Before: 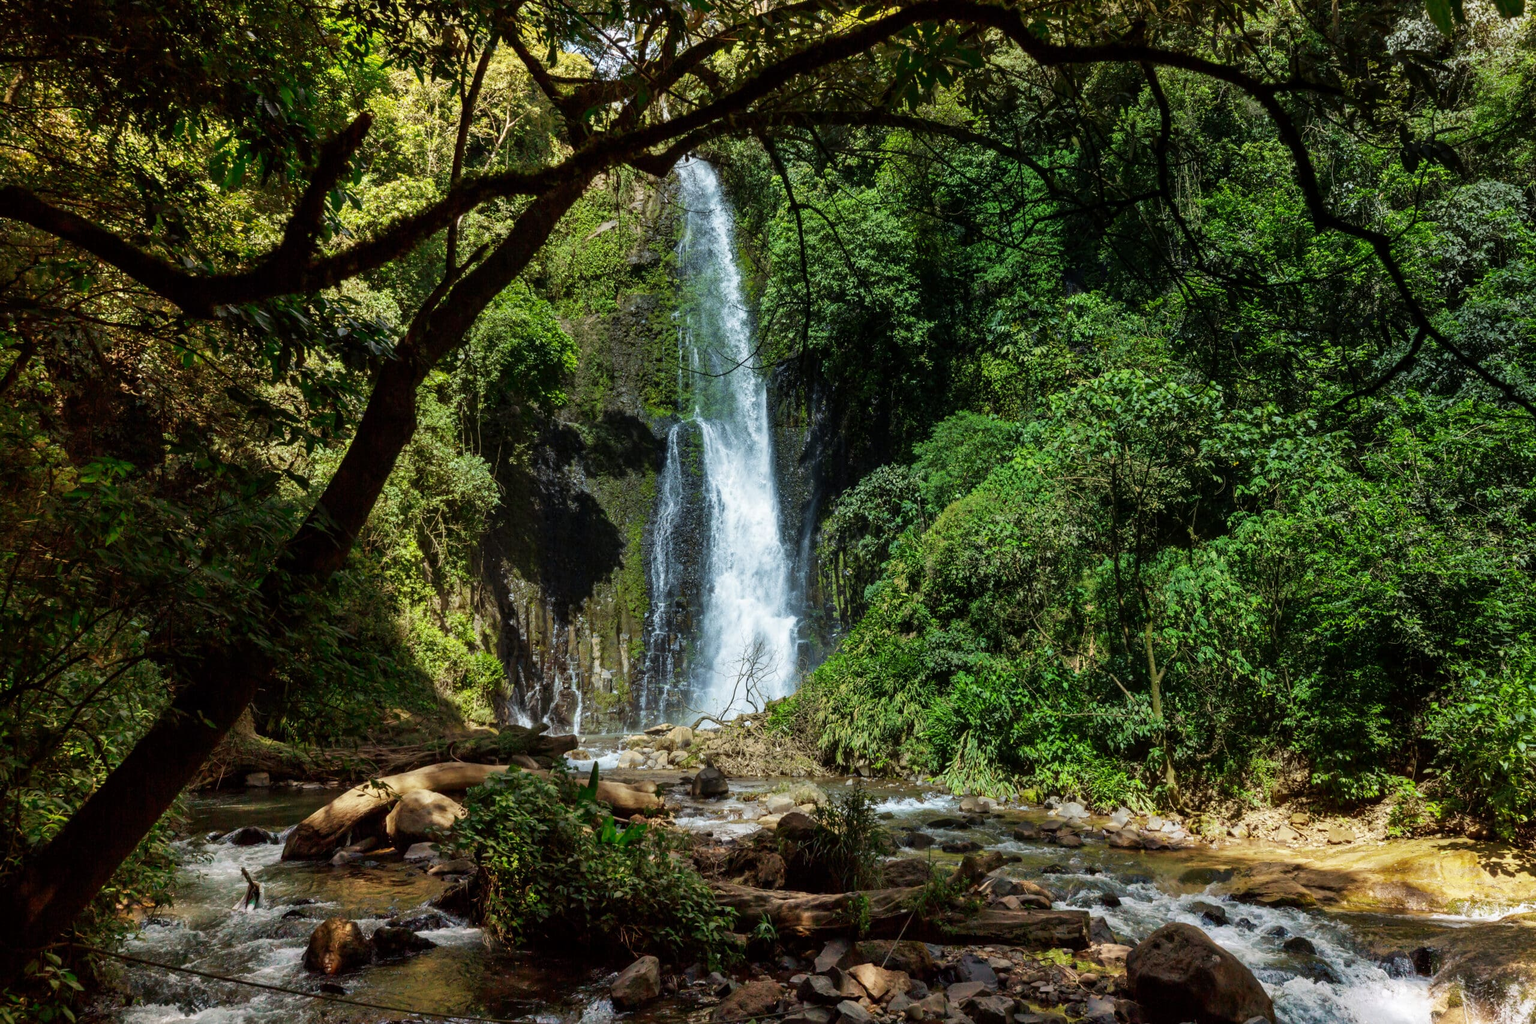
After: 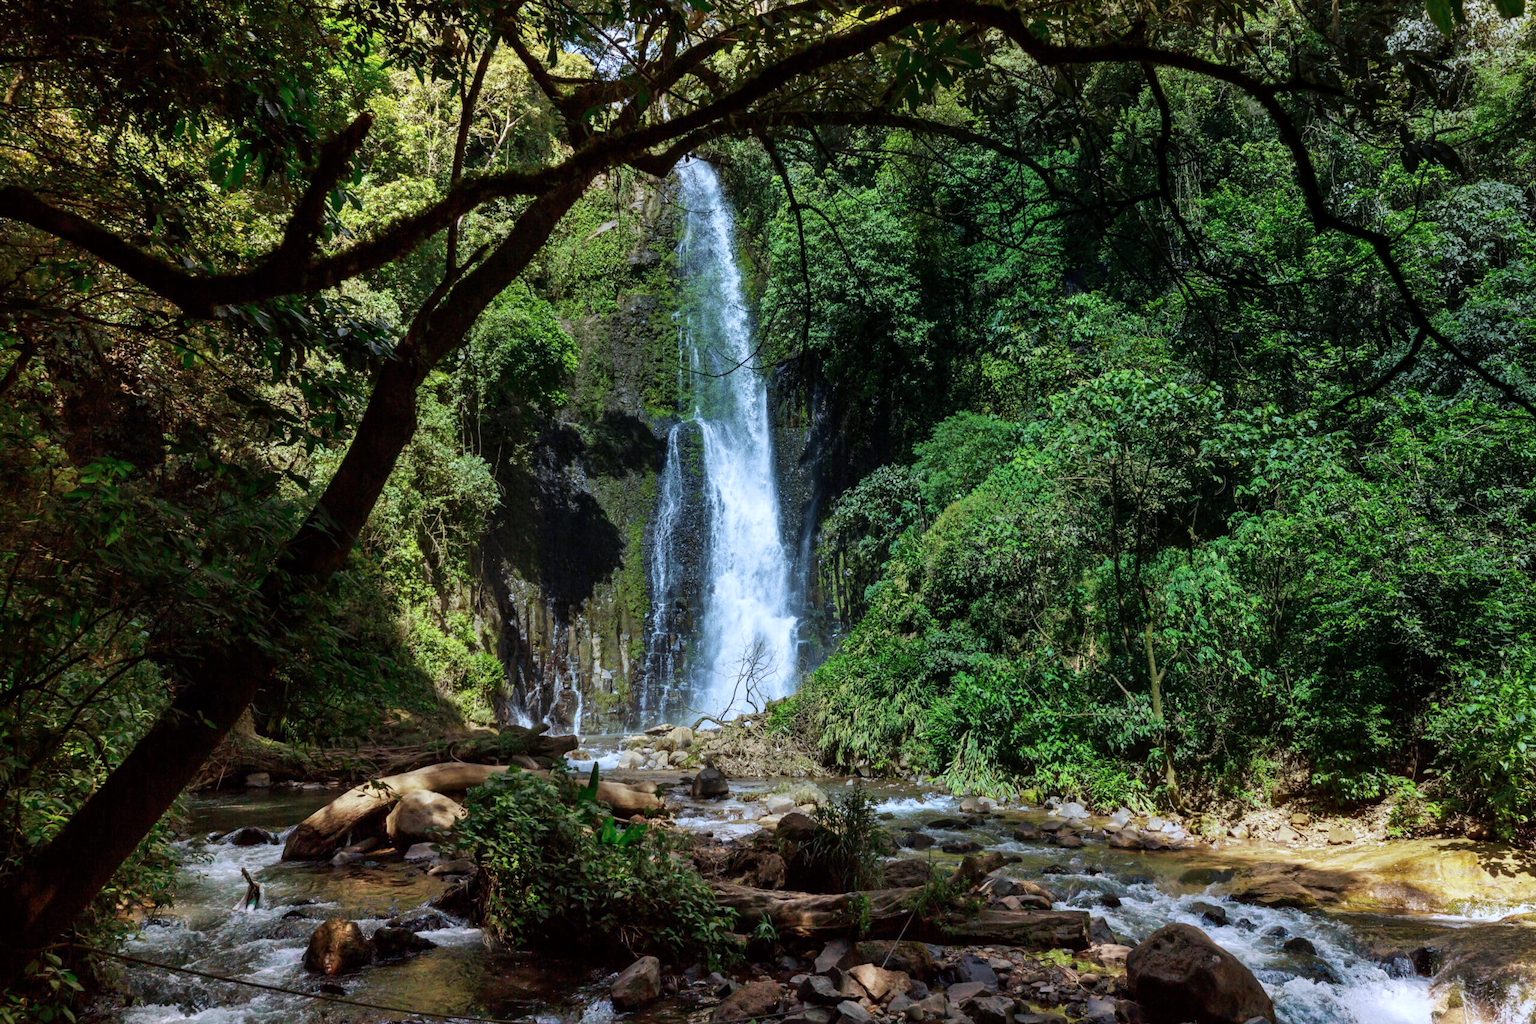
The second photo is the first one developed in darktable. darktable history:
color calibration: illuminant as shot in camera, x 0.37, y 0.382, temperature 4317.03 K
